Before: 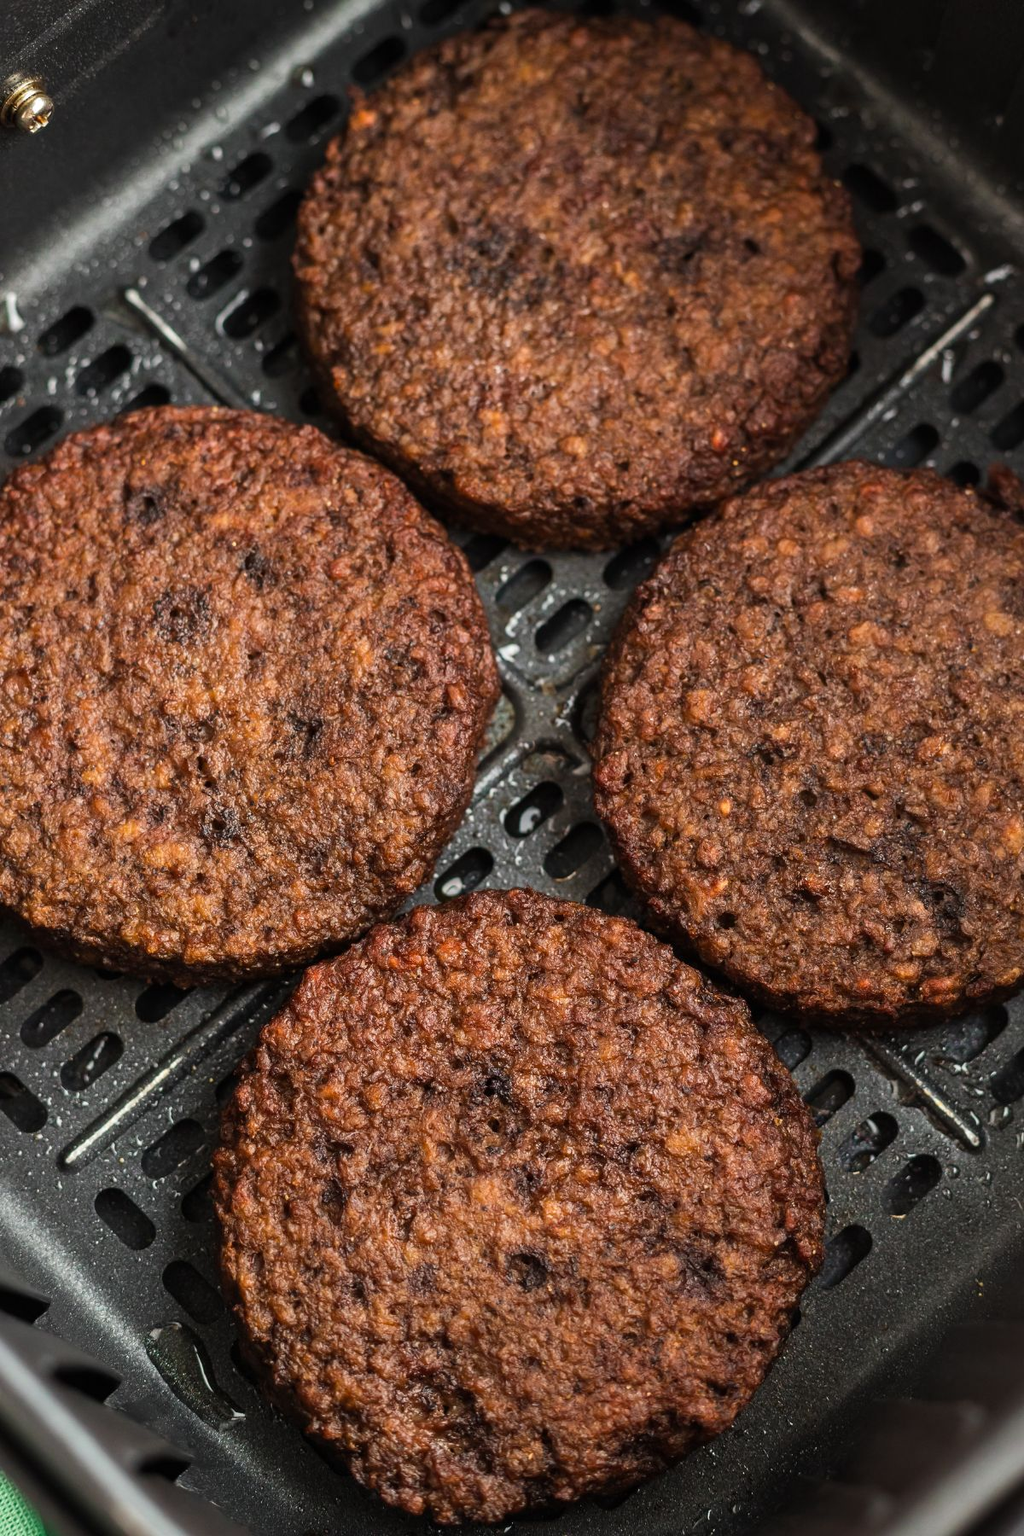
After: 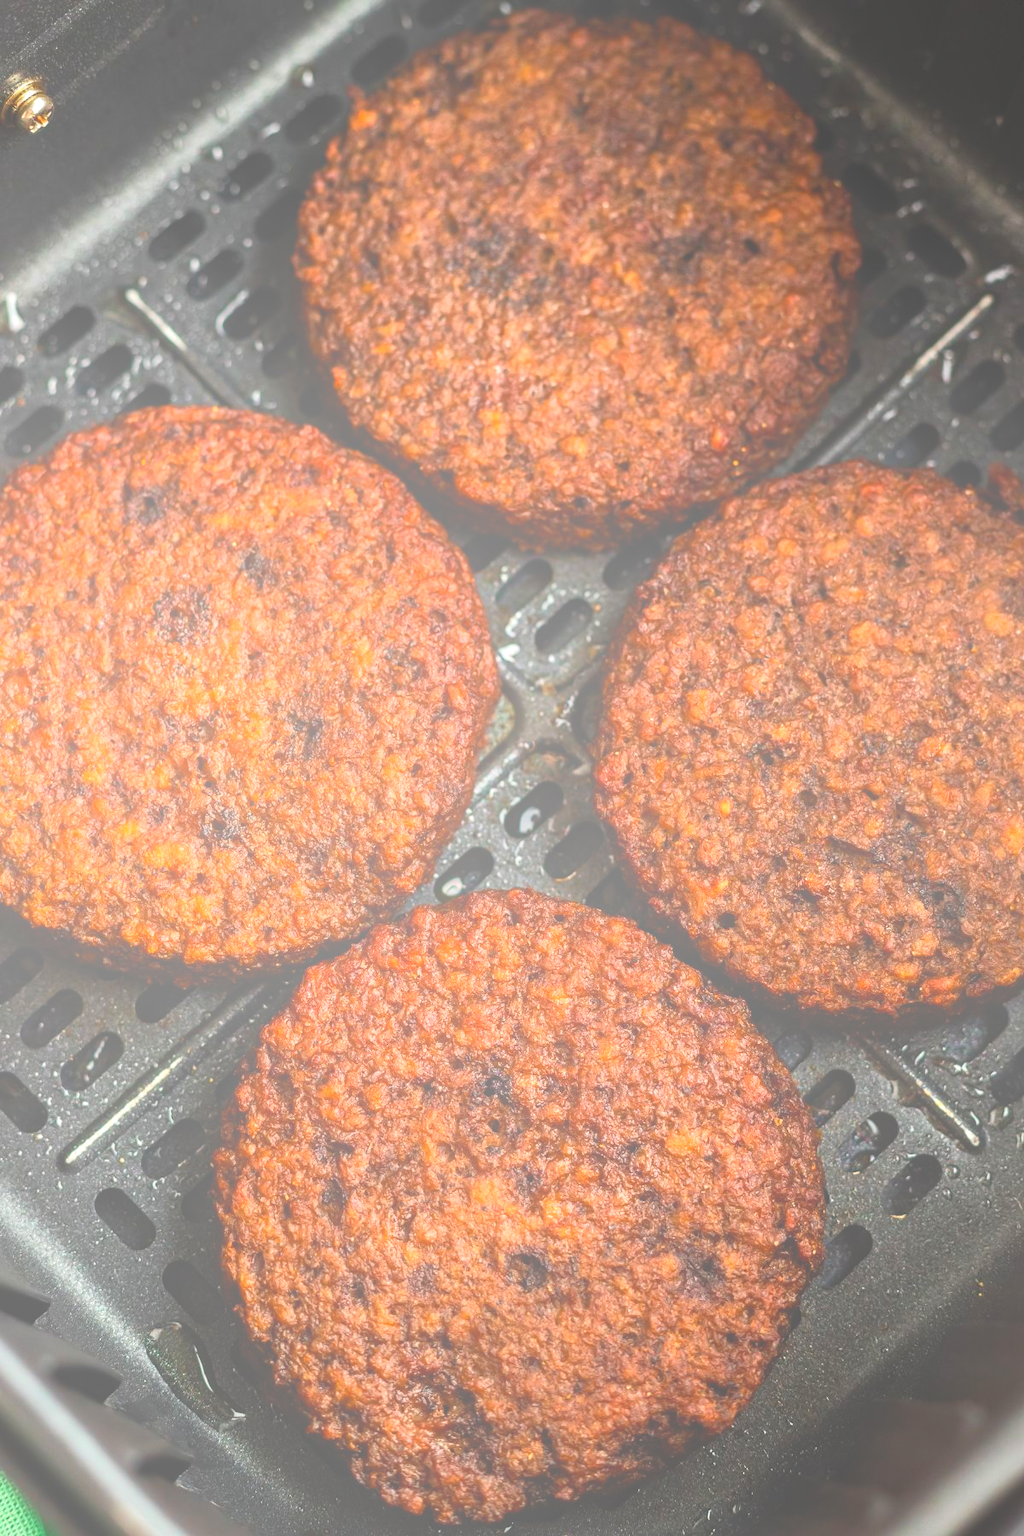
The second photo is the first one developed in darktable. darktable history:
contrast brightness saturation: contrast 0.04, saturation 0.16
bloom: size 70%, threshold 25%, strength 70%
tone equalizer: -8 EV -0.417 EV, -7 EV -0.389 EV, -6 EV -0.333 EV, -5 EV -0.222 EV, -3 EV 0.222 EV, -2 EV 0.333 EV, -1 EV 0.389 EV, +0 EV 0.417 EV, edges refinement/feathering 500, mask exposure compensation -1.57 EV, preserve details no
